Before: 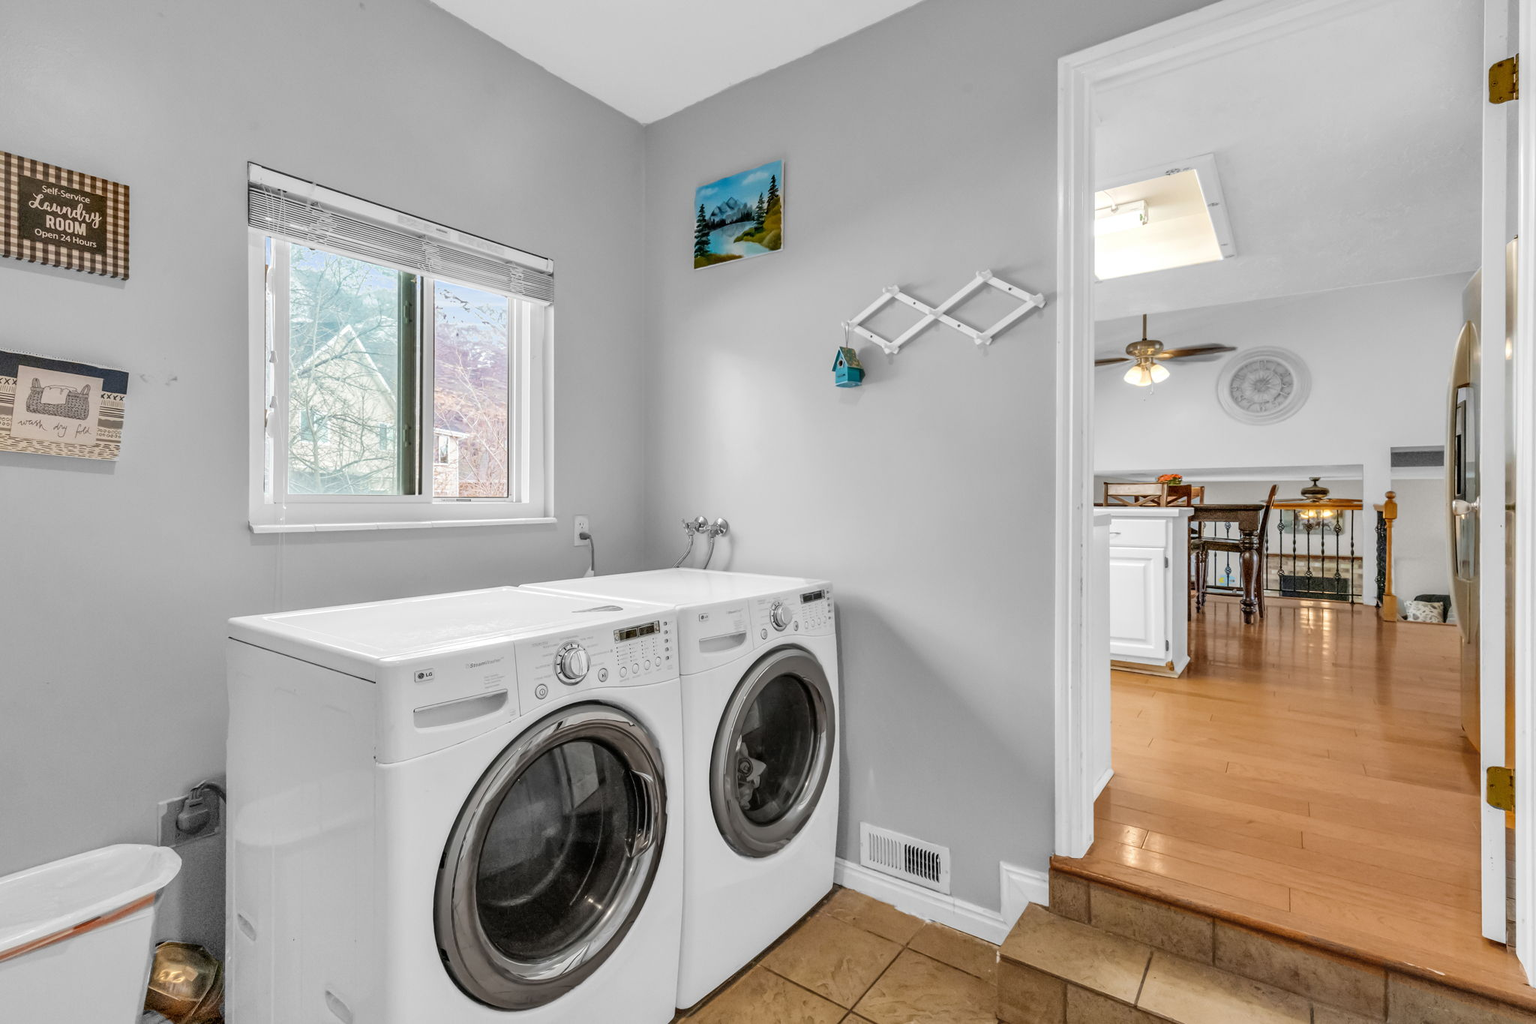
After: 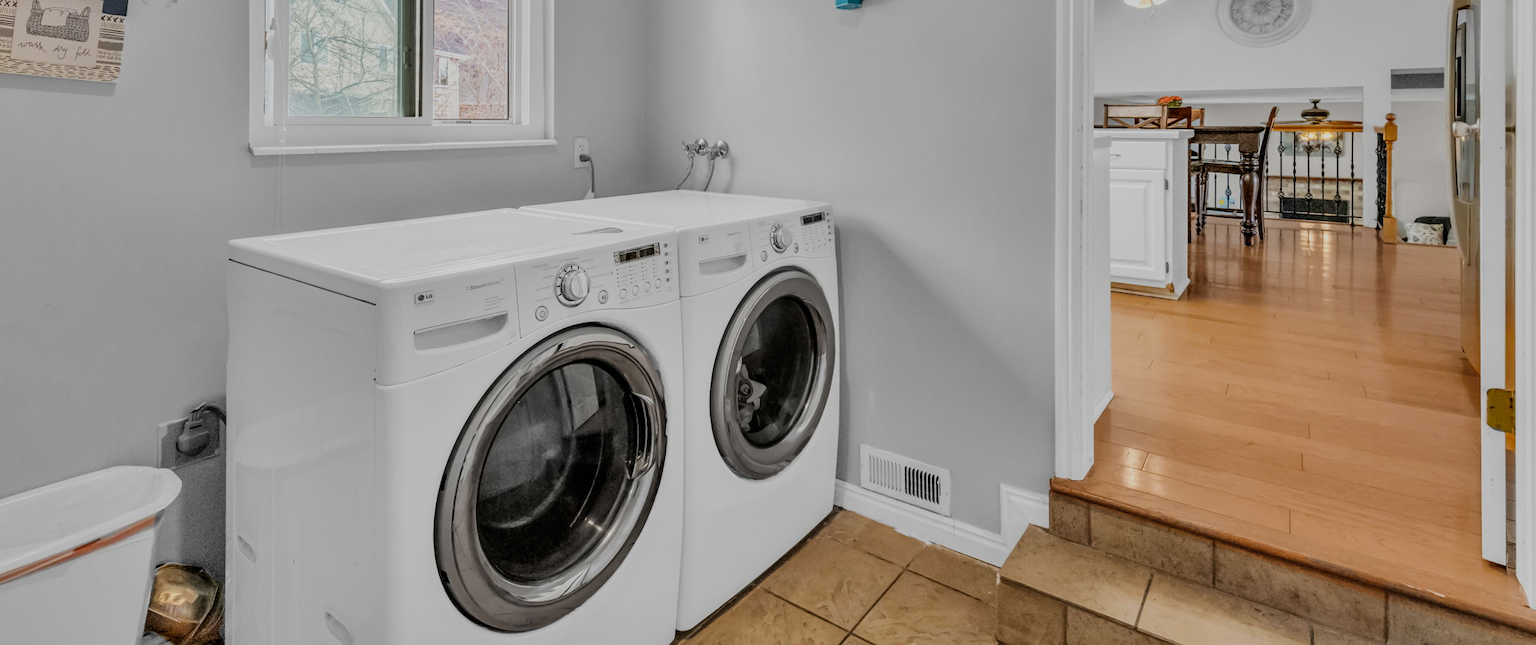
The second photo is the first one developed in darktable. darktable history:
shadows and highlights: soften with gaussian
filmic rgb: black relative exposure -7.65 EV, white relative exposure 4.56 EV, threshold 3.05 EV, hardness 3.61, enable highlight reconstruction true
crop and rotate: top 36.944%
